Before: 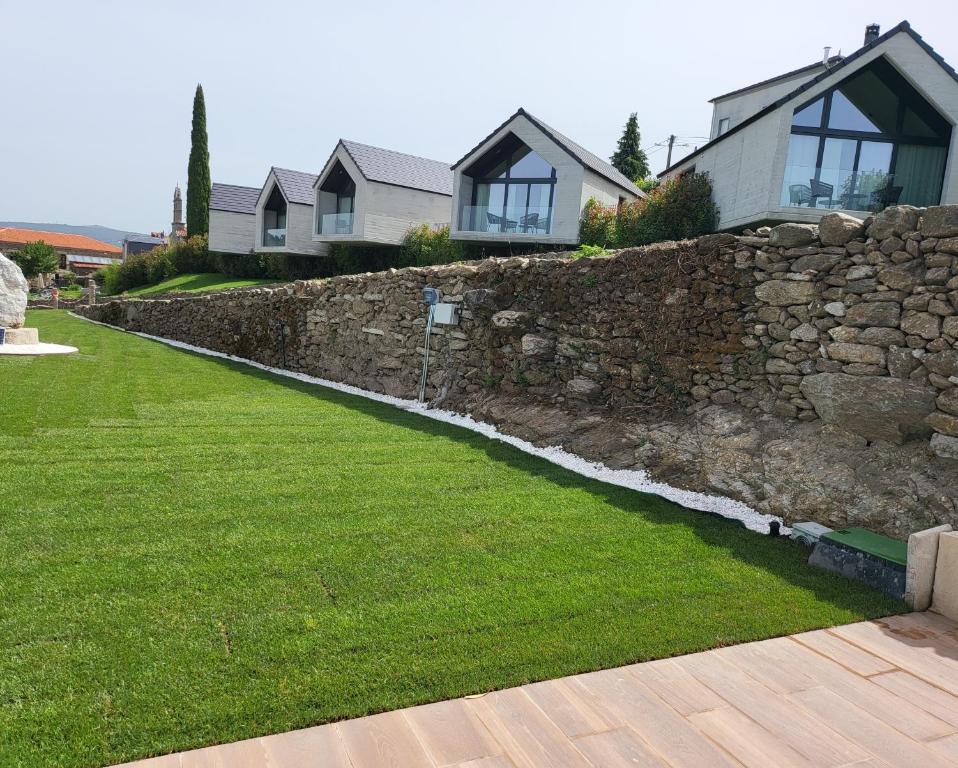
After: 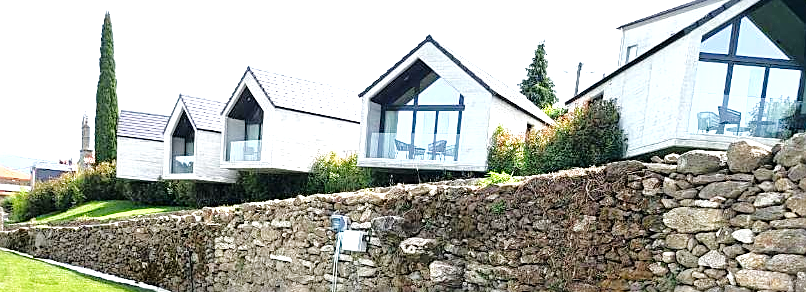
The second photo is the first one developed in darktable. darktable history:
sharpen: on, module defaults
tone curve: curves: ch0 [(0, 0) (0.004, 0.001) (0.133, 0.112) (0.325, 0.362) (0.832, 0.893) (1, 1)], preserve colors none
crop and rotate: left 9.651%, top 9.529%, right 6.13%, bottom 52.415%
exposure: exposure 0.944 EV, compensate exposure bias true, compensate highlight preservation false
local contrast: mode bilateral grid, contrast 19, coarseness 49, detail 119%, midtone range 0.2
tone equalizer: -8 EV -0.723 EV, -7 EV -0.731 EV, -6 EV -0.561 EV, -5 EV -0.37 EV, -3 EV 0.367 EV, -2 EV 0.6 EV, -1 EV 0.686 EV, +0 EV 0.758 EV
shadows and highlights: shadows -20.11, white point adjustment -1.88, highlights -35.08
